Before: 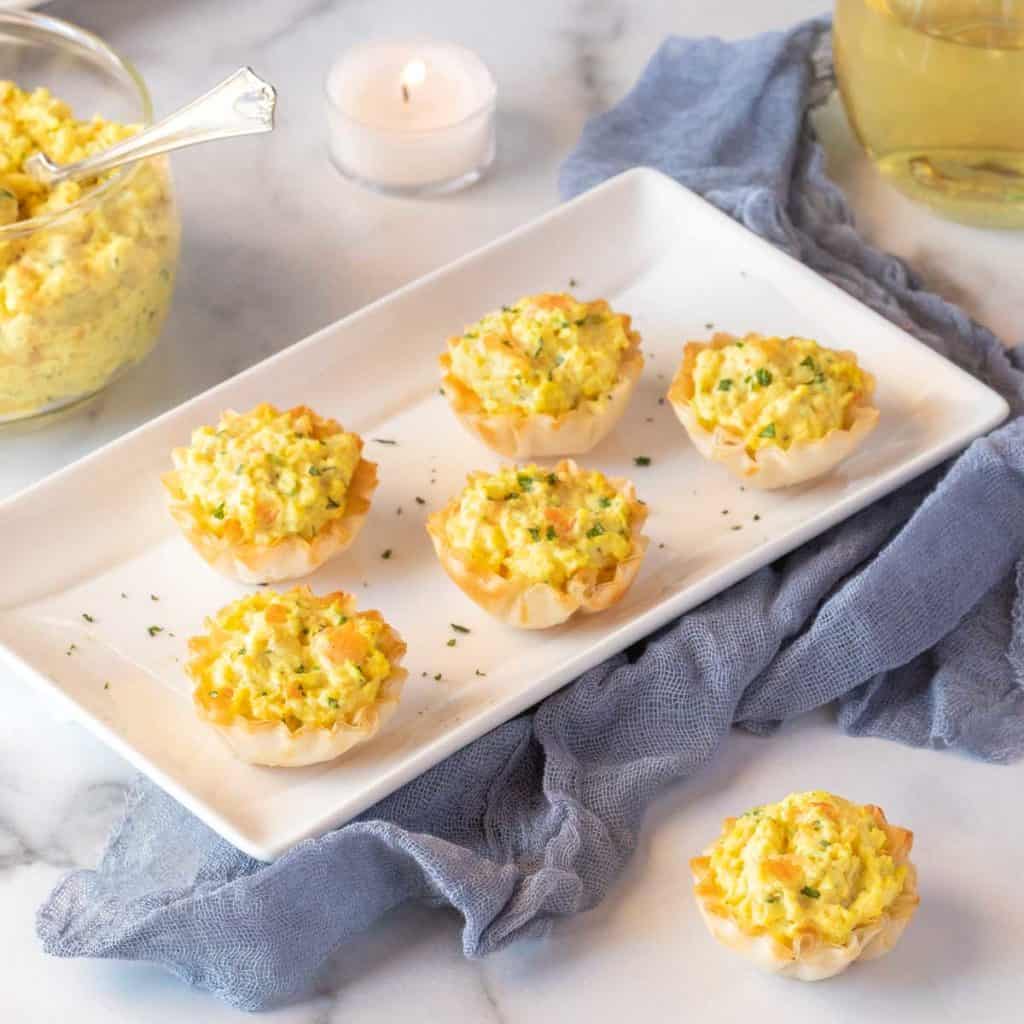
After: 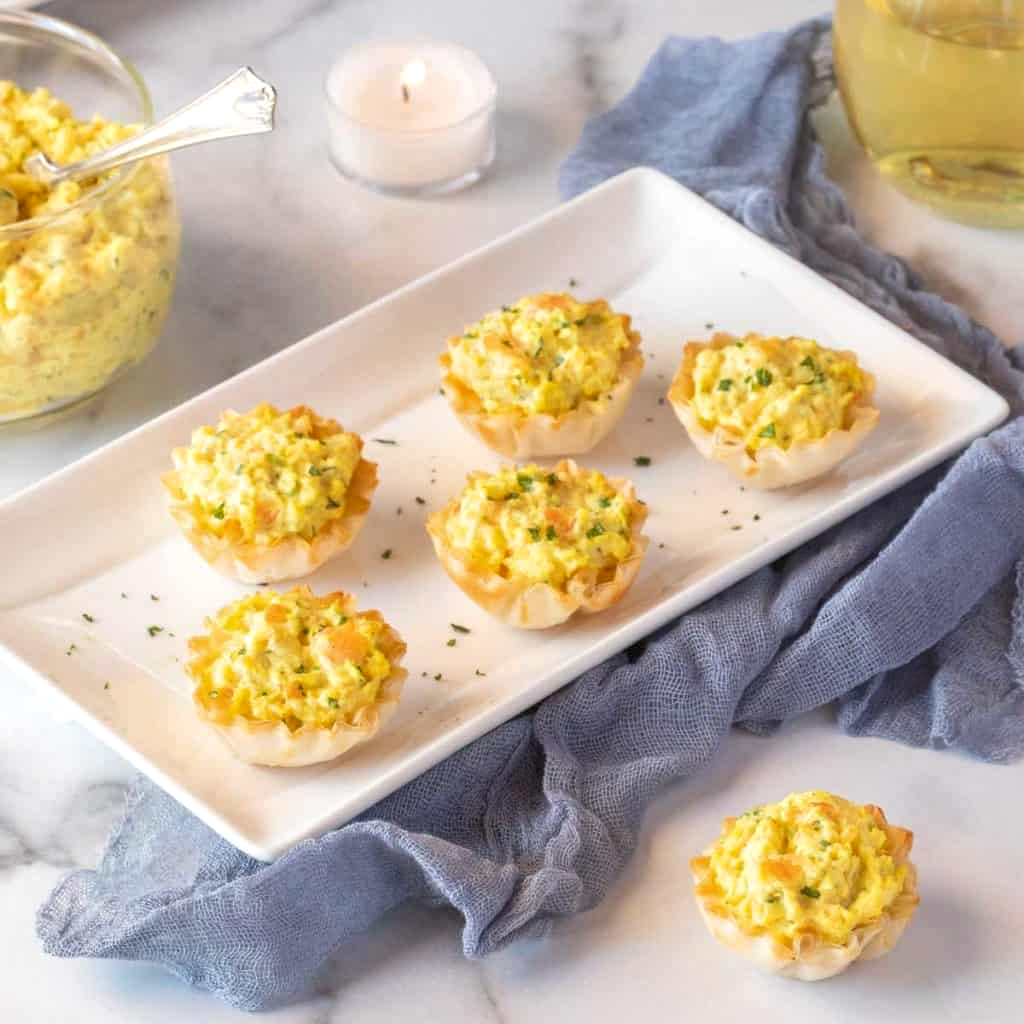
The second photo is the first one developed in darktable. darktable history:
local contrast: mode bilateral grid, contrast 20, coarseness 50, detail 120%, midtone range 0.2
rgb curve: curves: ch0 [(0, 0) (0.093, 0.159) (0.241, 0.265) (0.414, 0.42) (1, 1)], compensate middle gray true, preserve colors basic power
